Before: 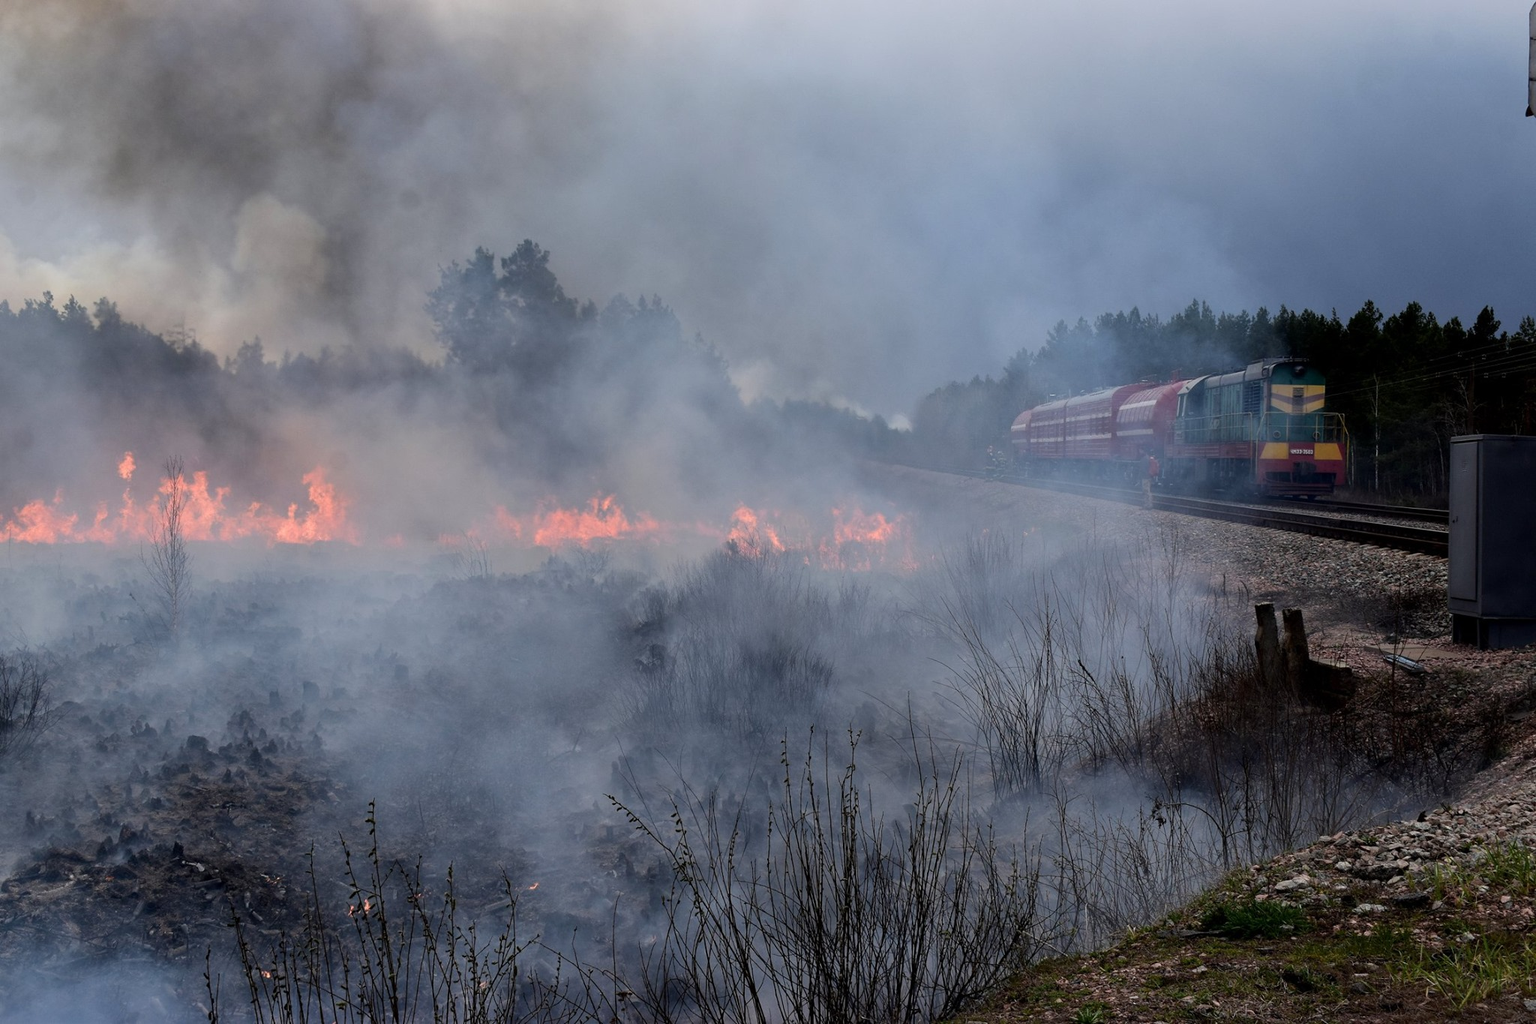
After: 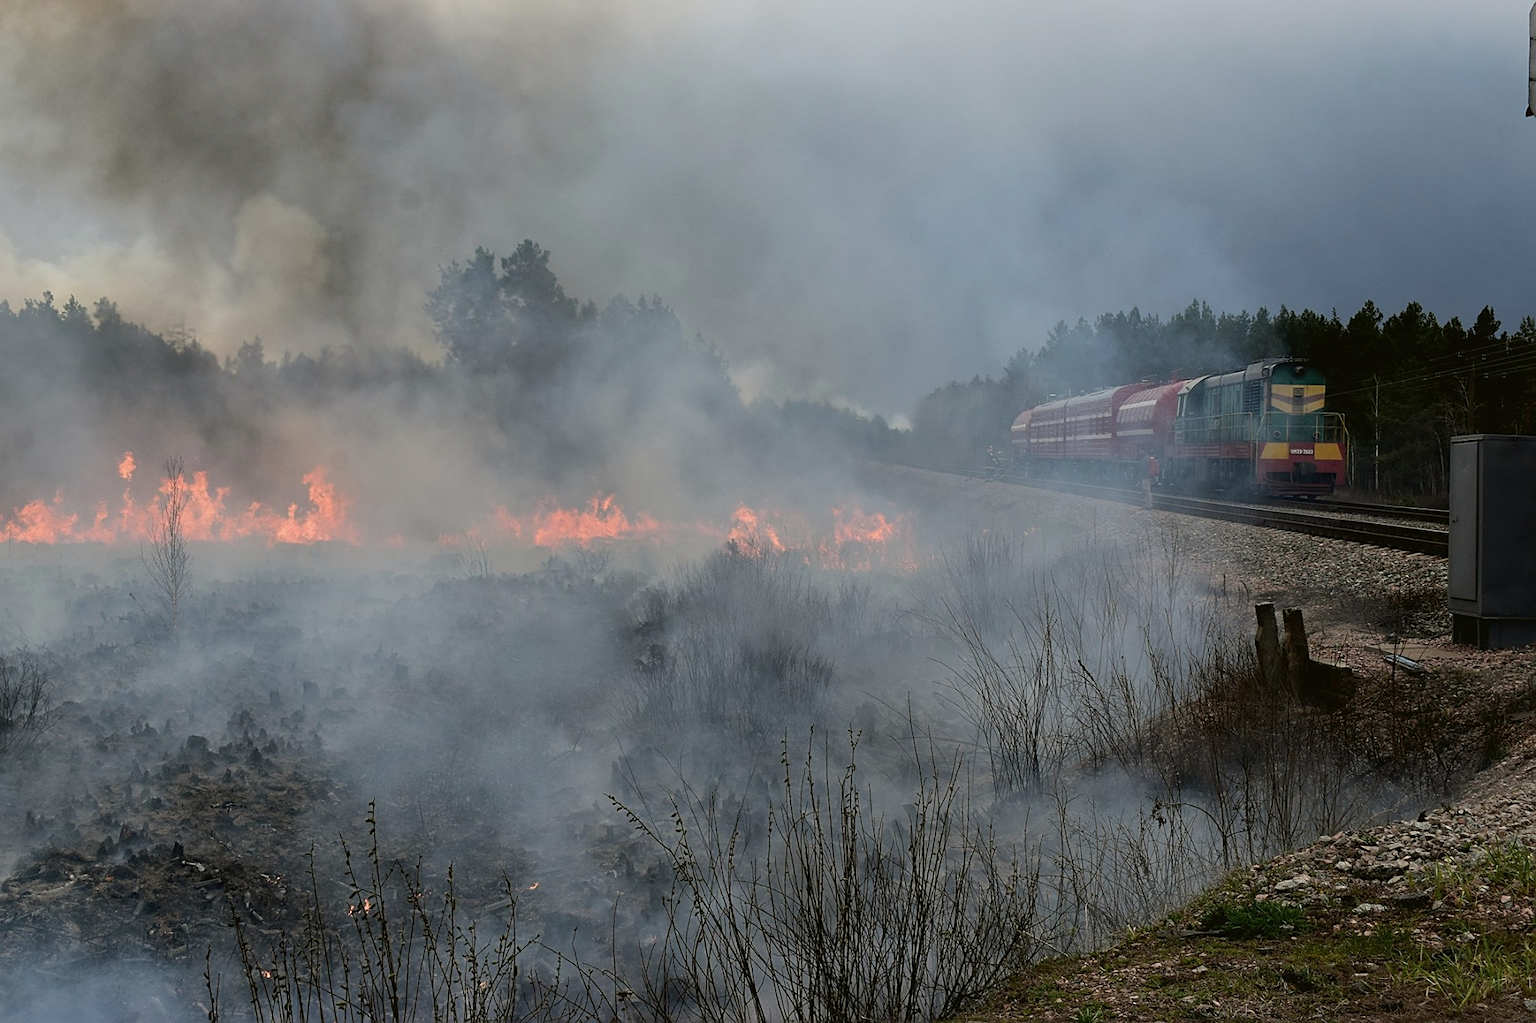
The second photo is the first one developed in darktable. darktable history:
color balance: mode lift, gamma, gain (sRGB), lift [1.04, 1, 1, 0.97], gamma [1.01, 1, 1, 0.97], gain [0.96, 1, 1, 0.97]
sharpen: on, module defaults
